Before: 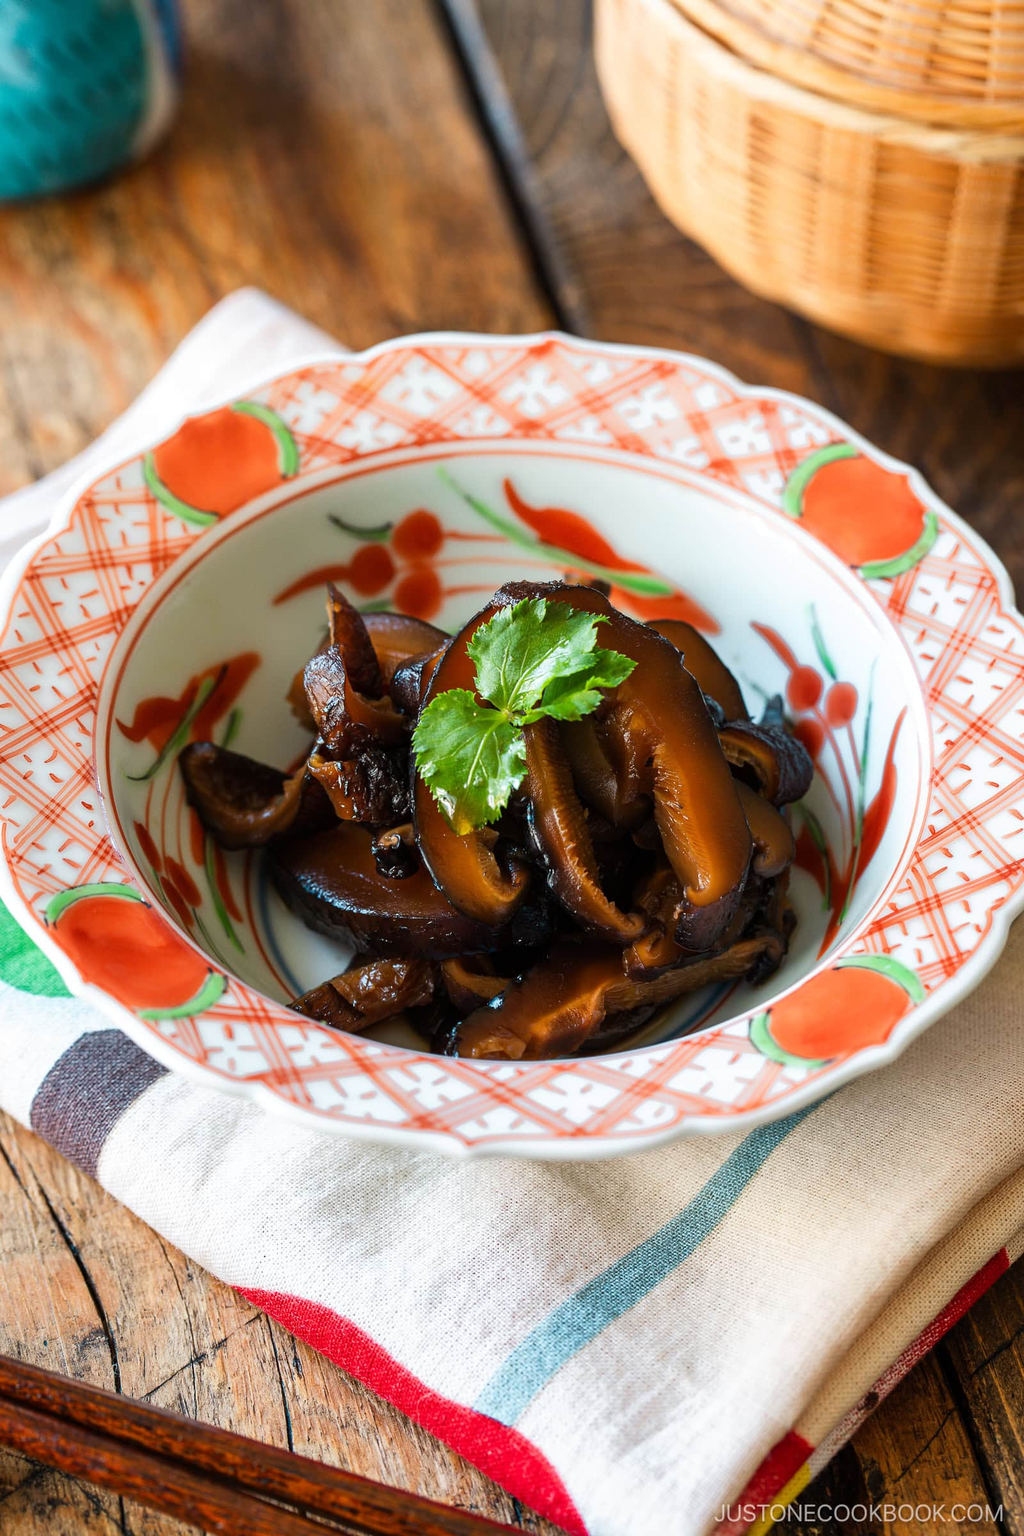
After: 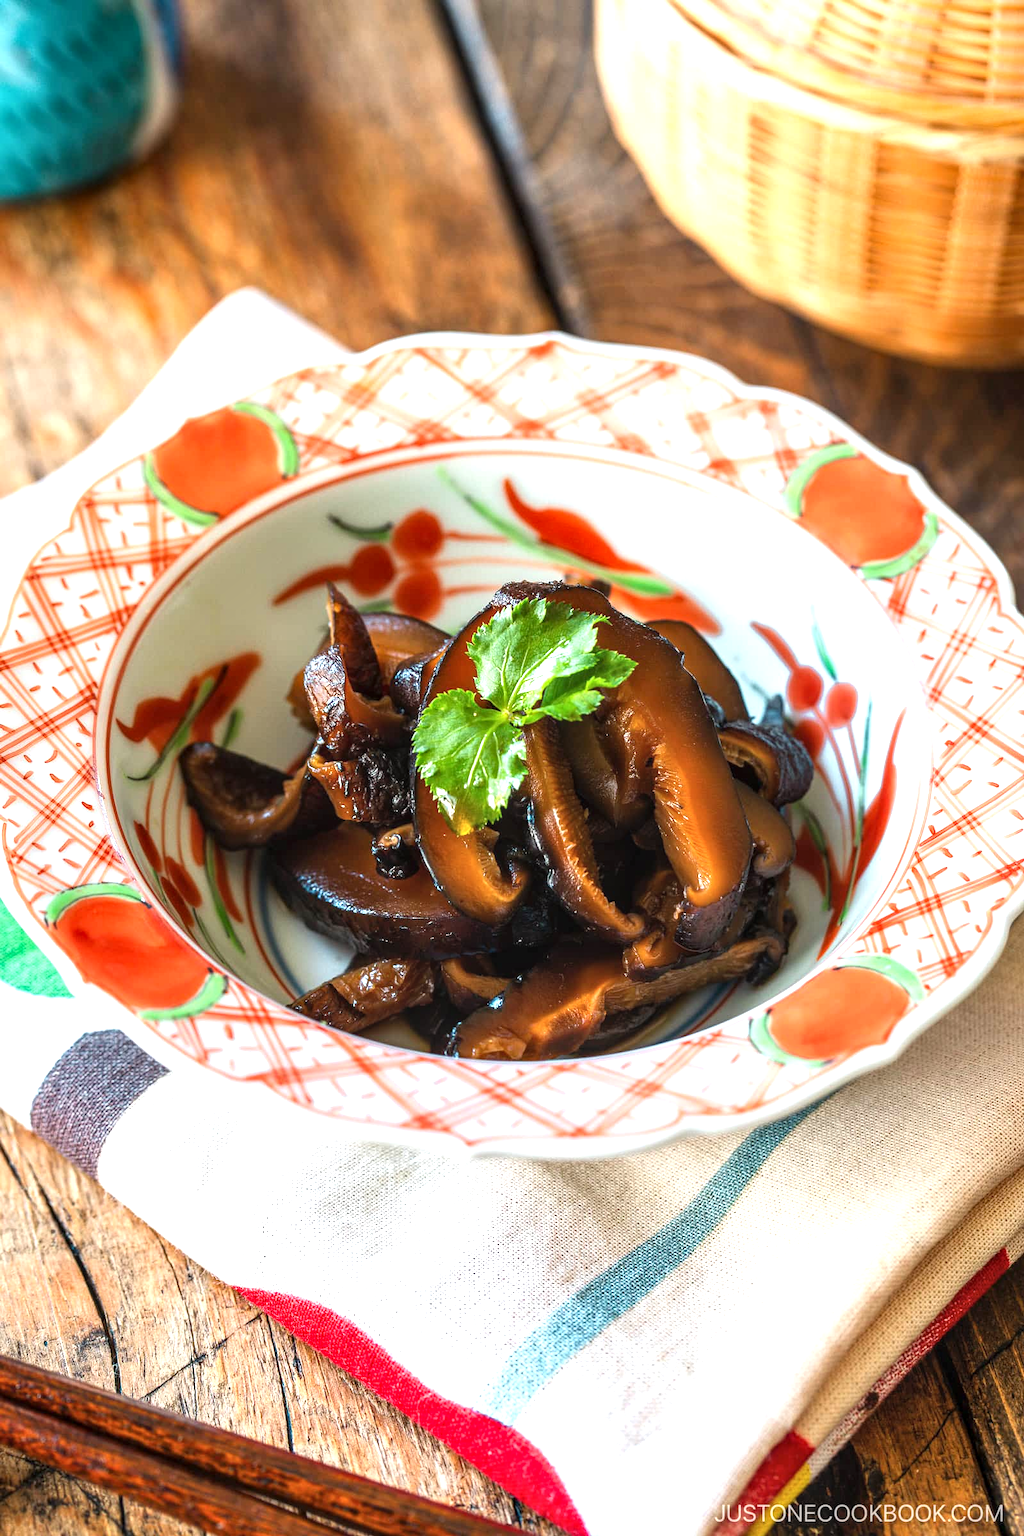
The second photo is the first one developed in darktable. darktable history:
local contrast: on, module defaults
exposure: black level correction 0, exposure 0.7 EV, compensate exposure bias true, compensate highlight preservation false
